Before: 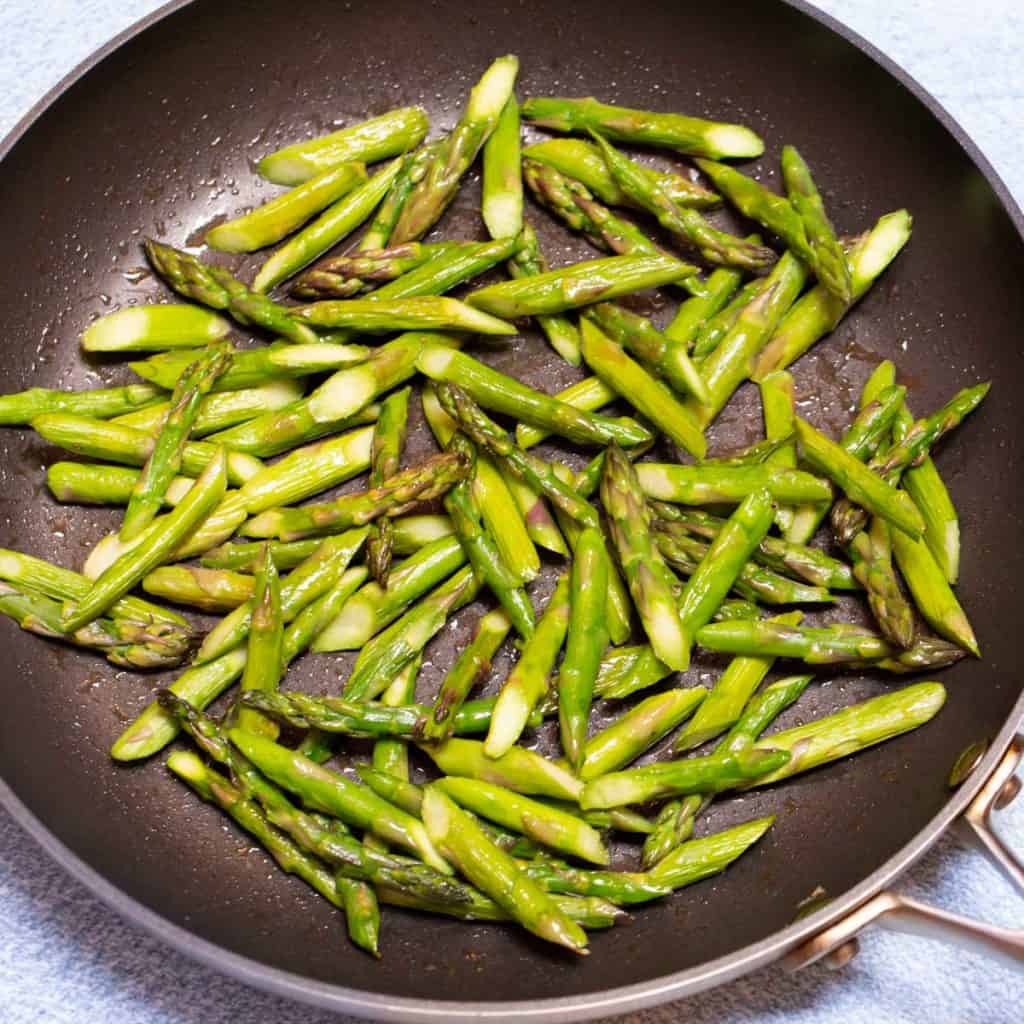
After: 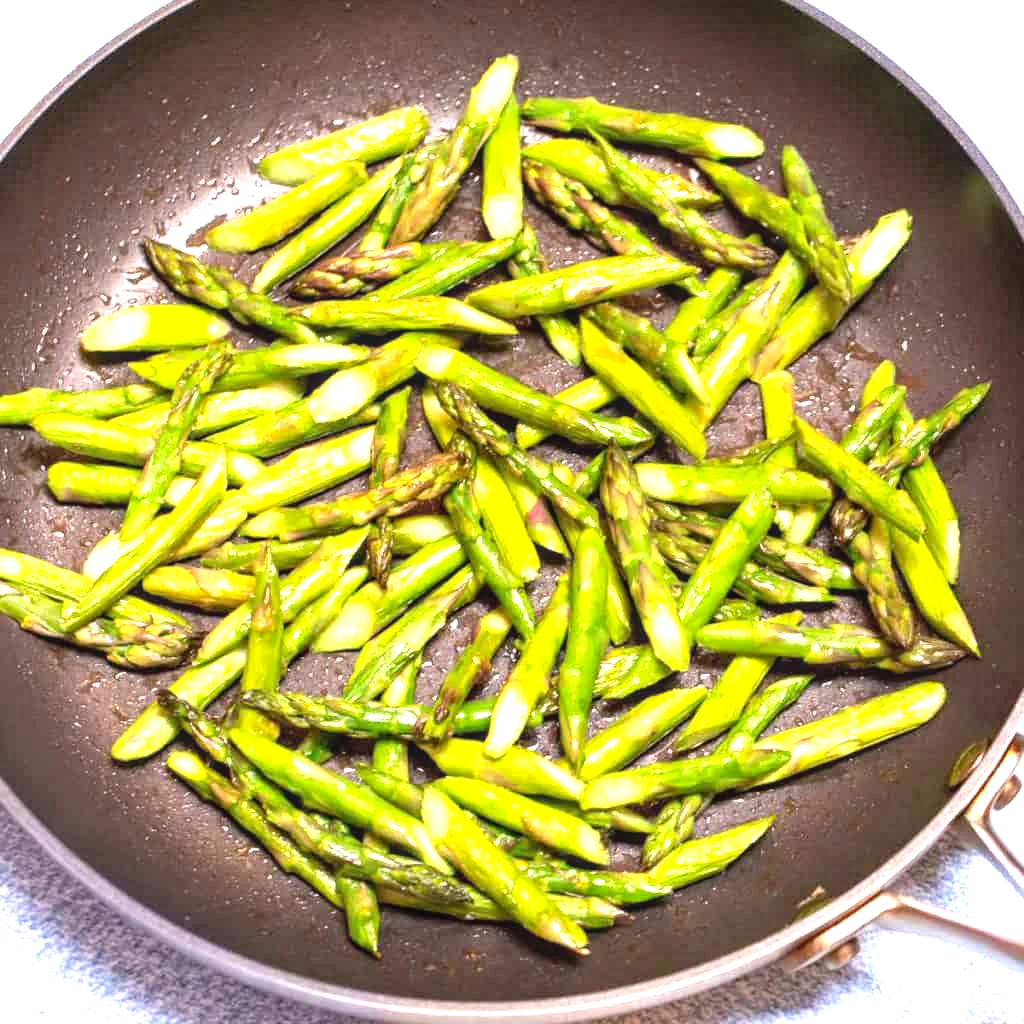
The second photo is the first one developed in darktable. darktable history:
local contrast: detail 109%
exposure: black level correction 0.001, exposure 1.116 EV, compensate highlight preservation false
